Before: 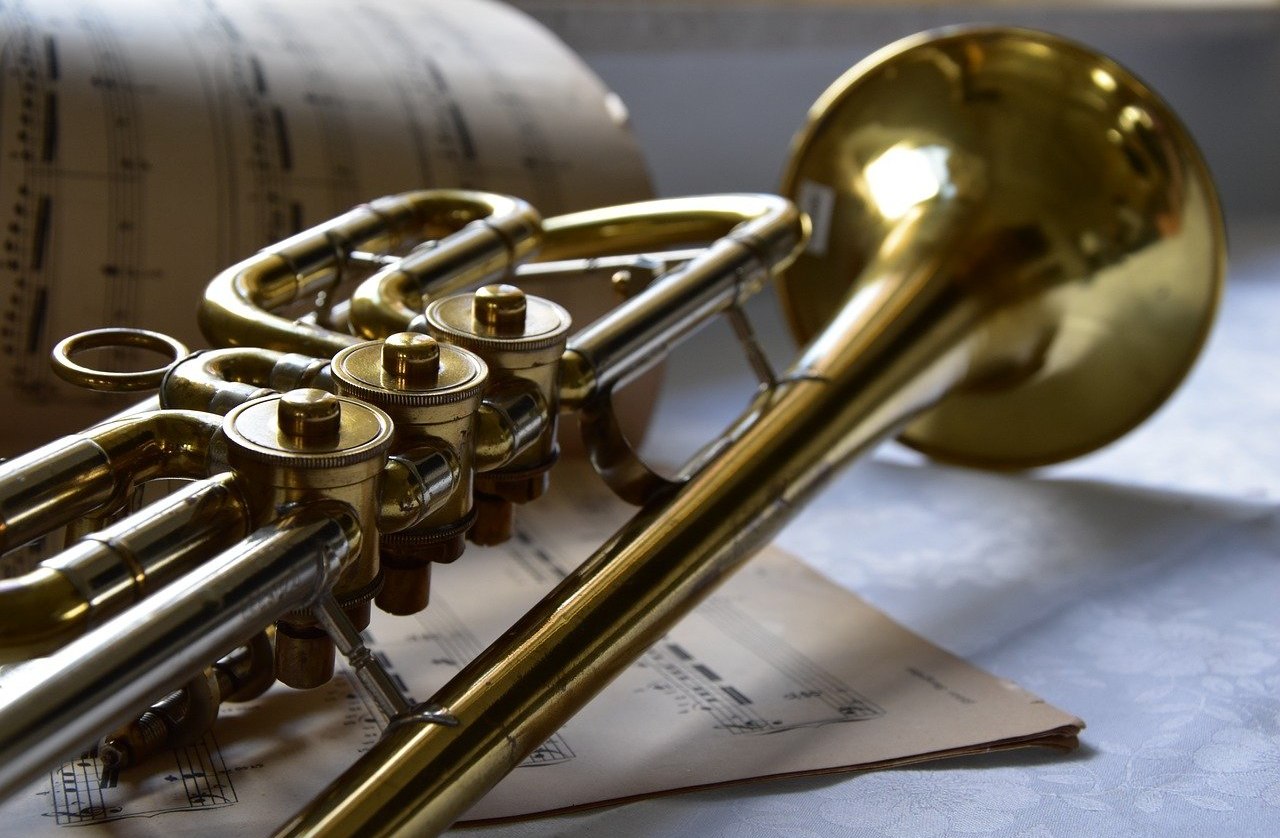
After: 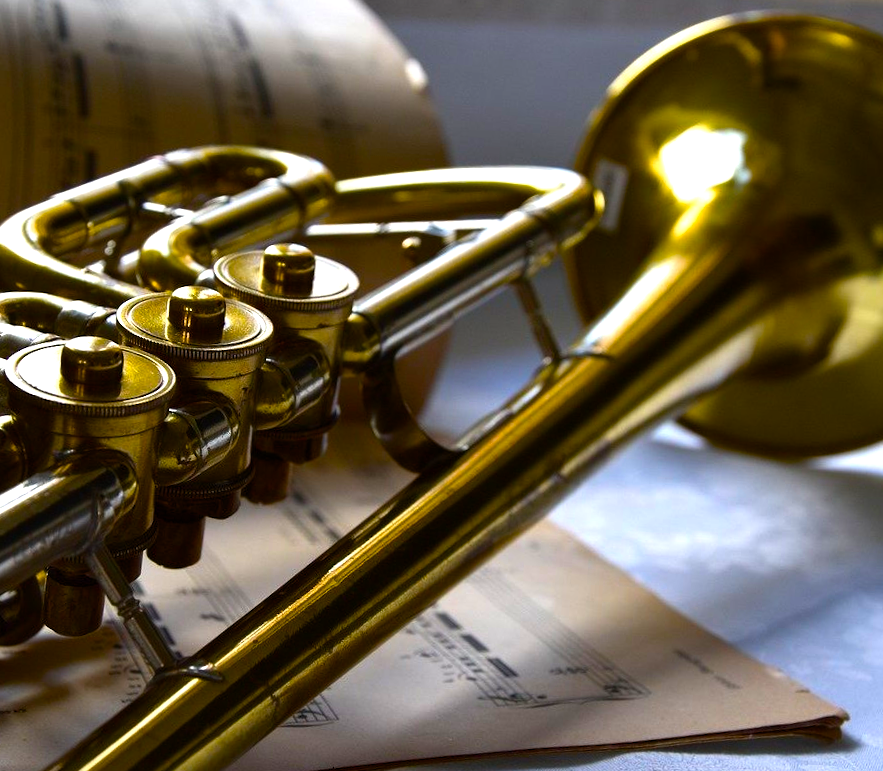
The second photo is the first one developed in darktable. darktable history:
crop and rotate: angle -3.27°, left 14.277%, top 0.028%, right 10.766%, bottom 0.028%
levels: levels [0, 0.492, 0.984]
color balance rgb: linear chroma grading › global chroma 9%, perceptual saturation grading › global saturation 36%, perceptual saturation grading › shadows 35%, perceptual brilliance grading › global brilliance 15%, perceptual brilliance grading › shadows -35%, global vibrance 15%
